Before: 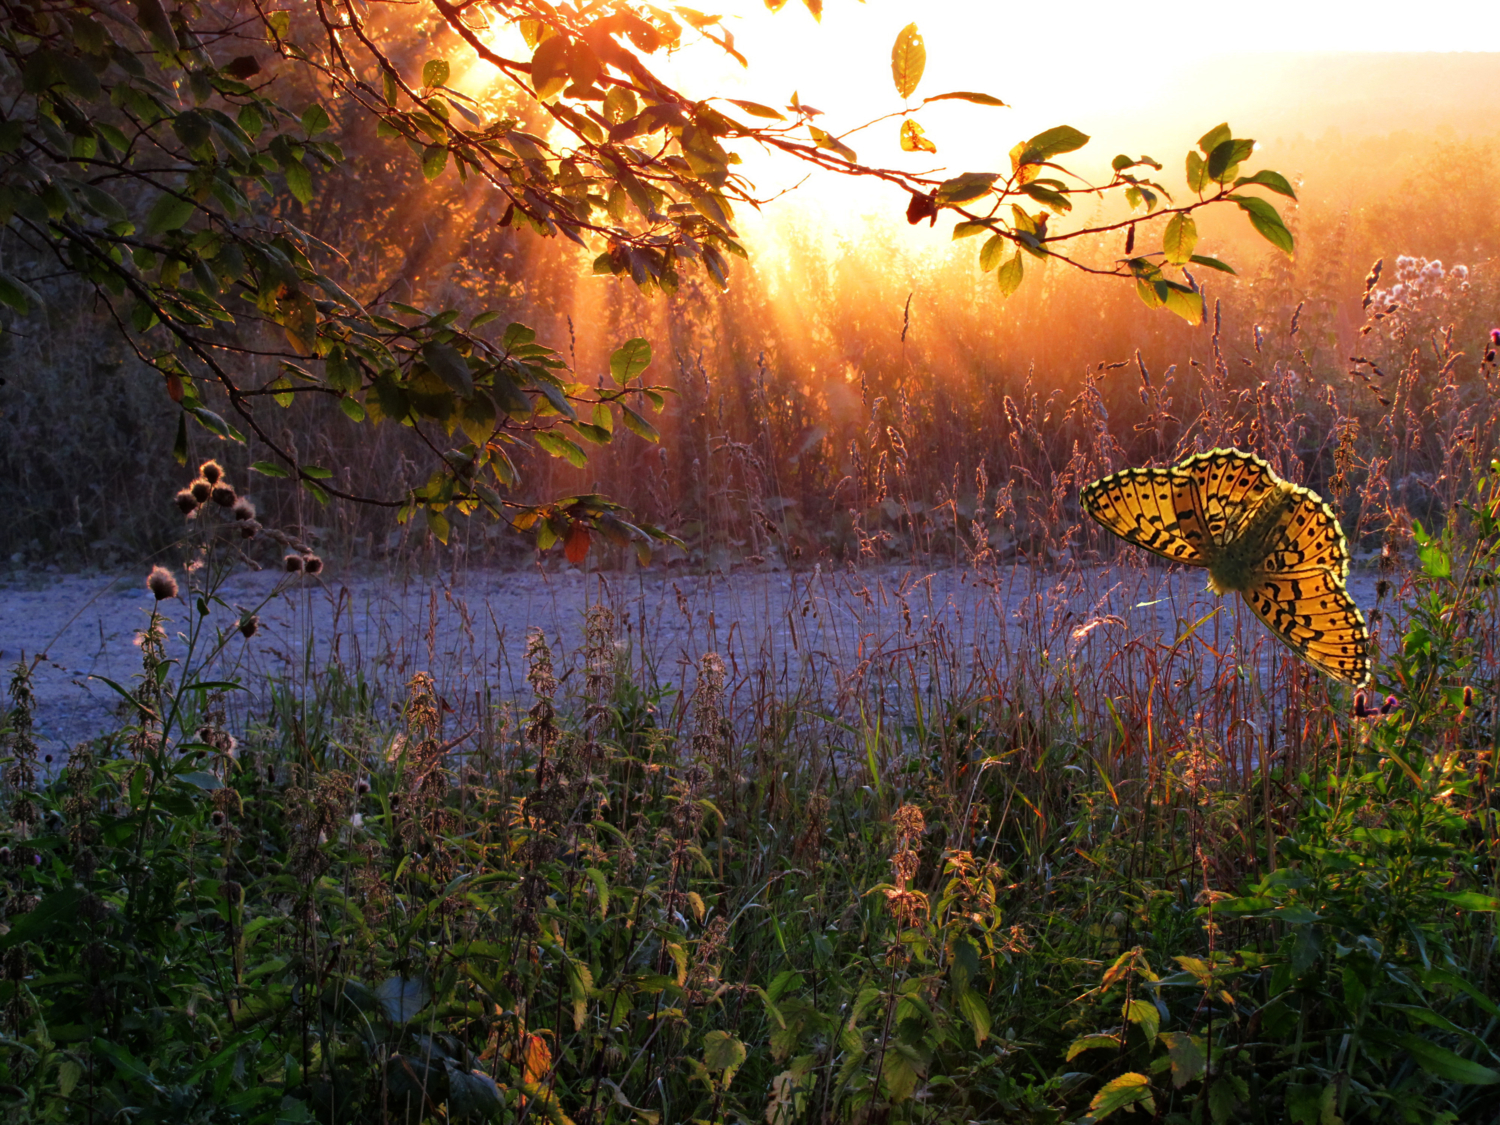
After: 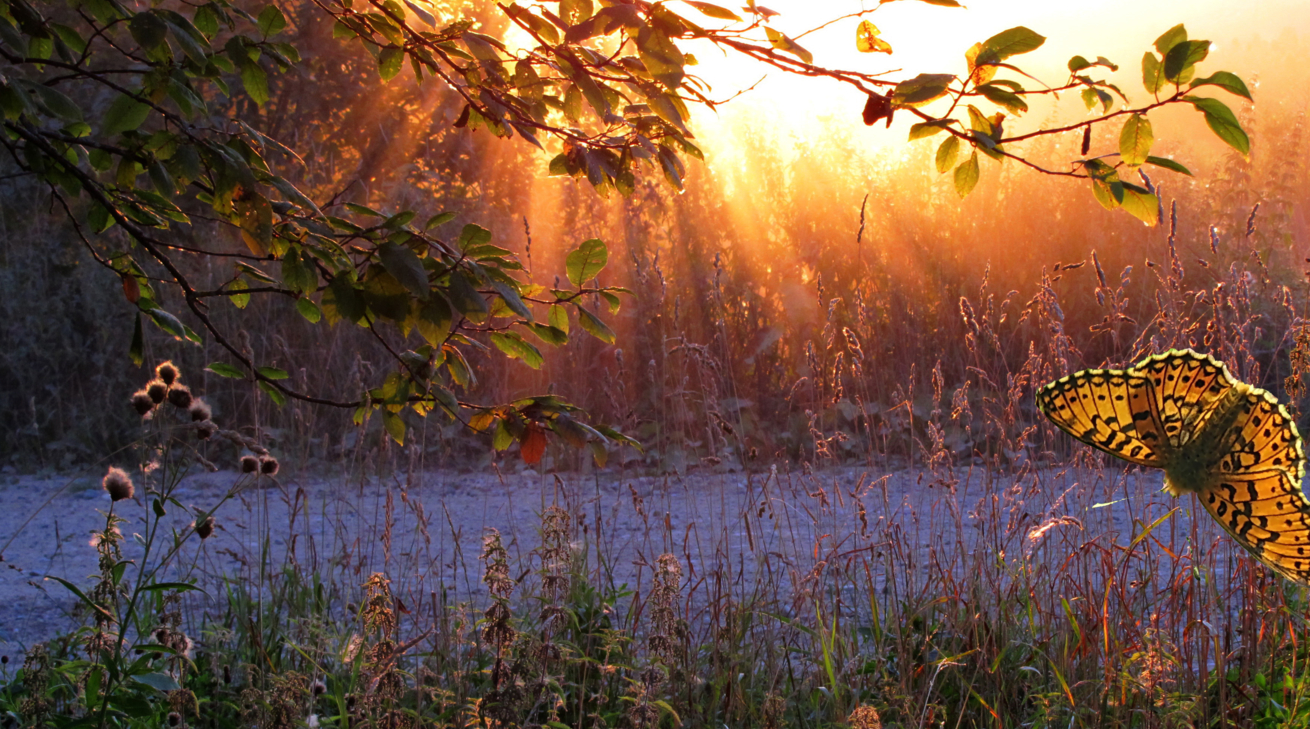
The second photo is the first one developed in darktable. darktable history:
crop: left 2.999%, top 8.859%, right 9.608%, bottom 26.261%
